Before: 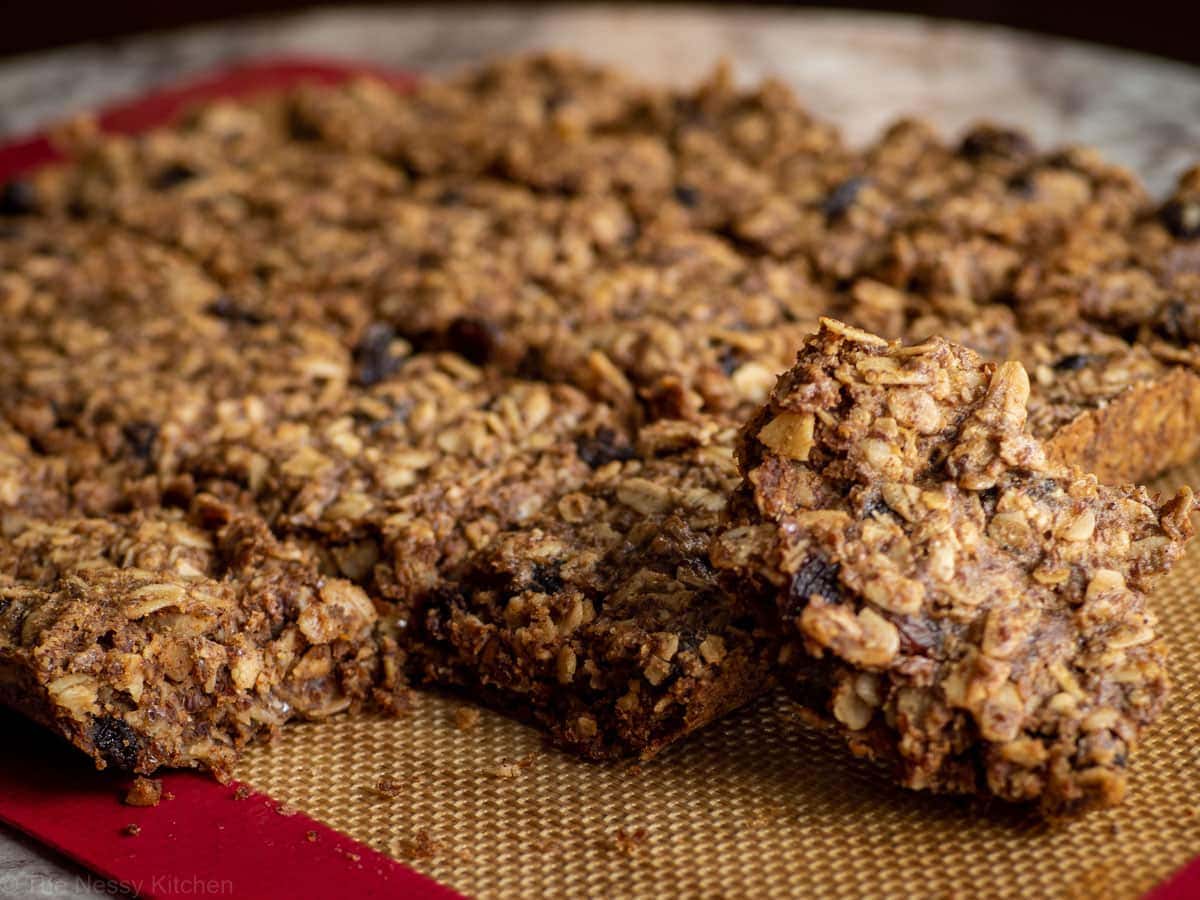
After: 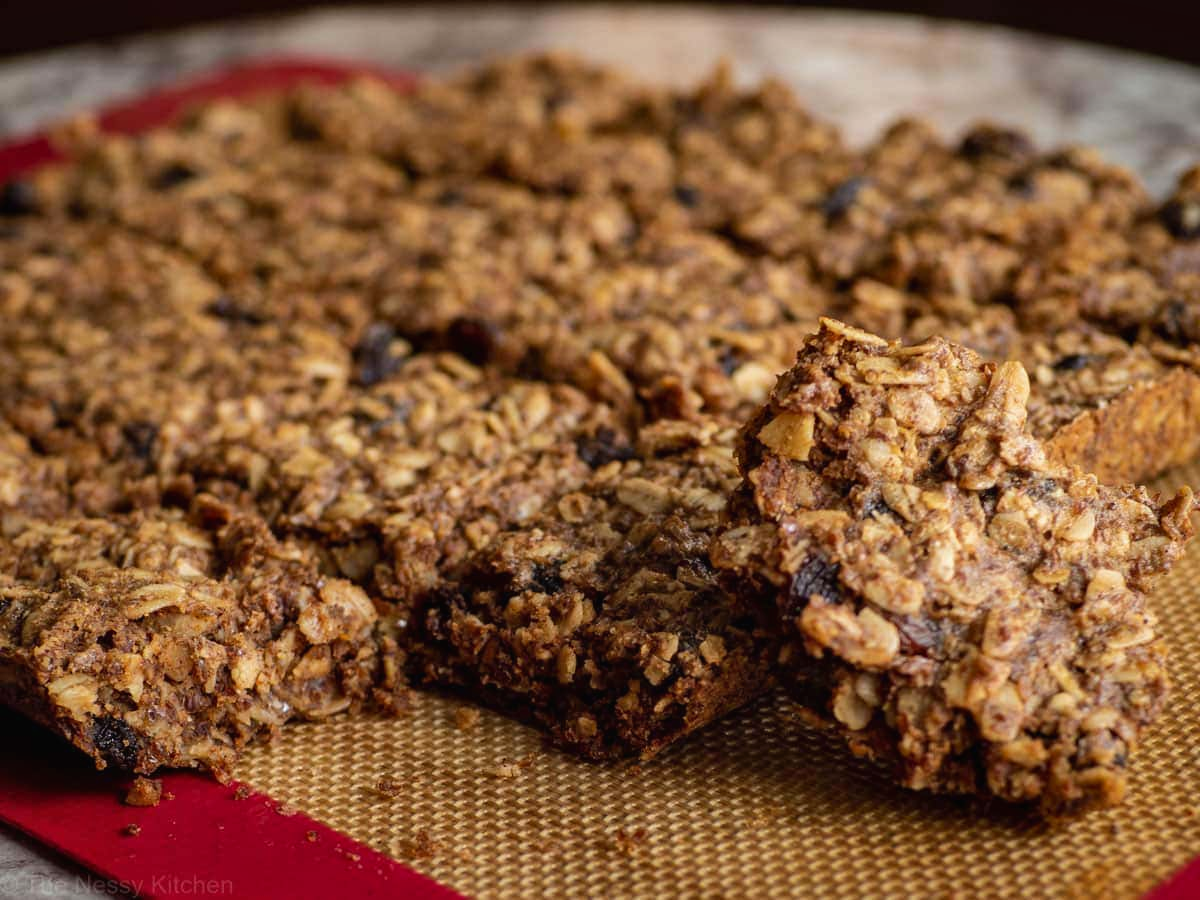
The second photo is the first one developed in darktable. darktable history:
contrast brightness saturation: contrast -0.02, brightness -0.01, saturation 0.03
shadows and highlights: shadows 37.27, highlights -28.18, soften with gaussian
